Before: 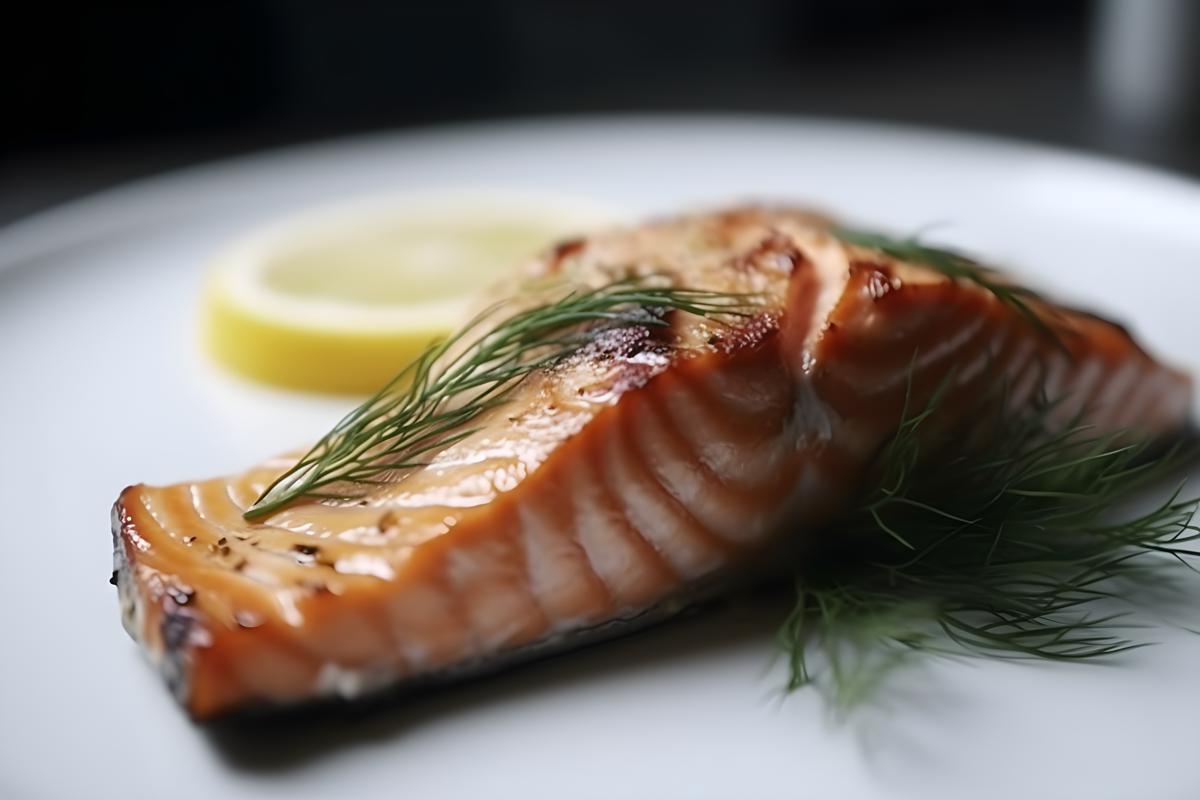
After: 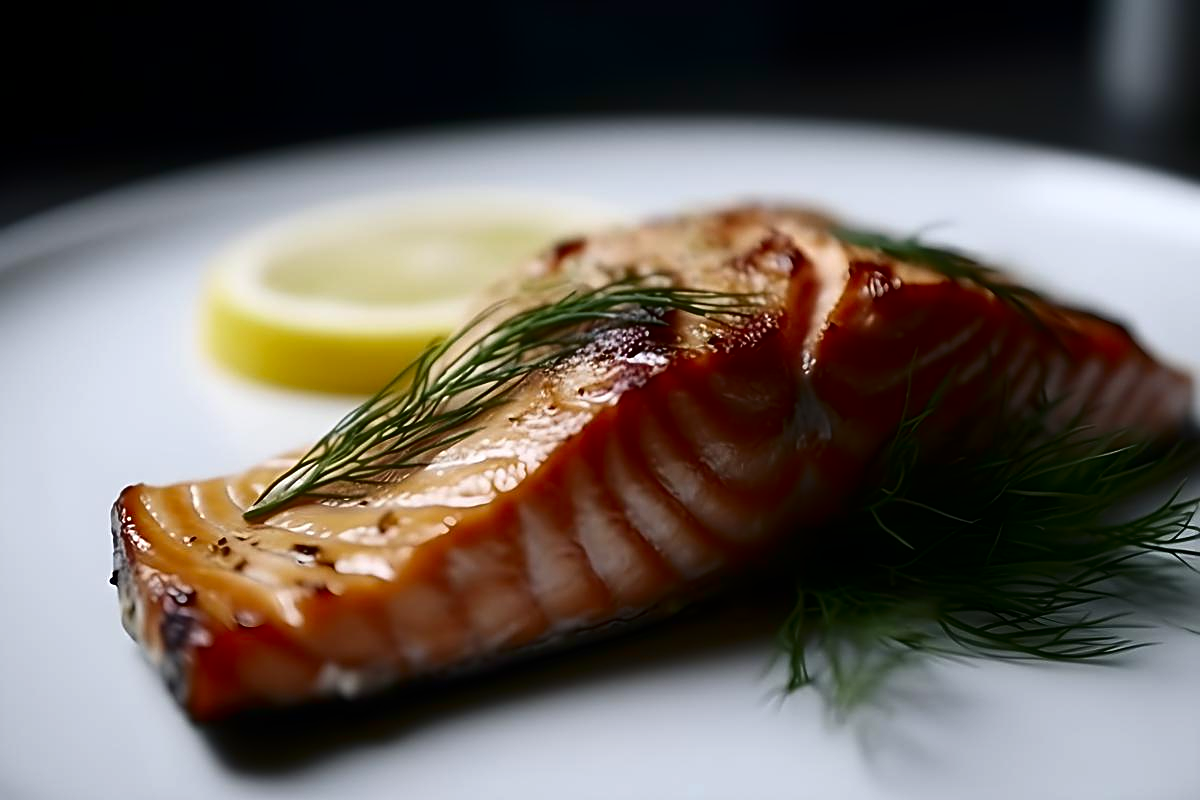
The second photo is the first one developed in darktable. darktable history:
sharpen: on, module defaults
contrast brightness saturation: contrast 0.134, brightness -0.239, saturation 0.144
